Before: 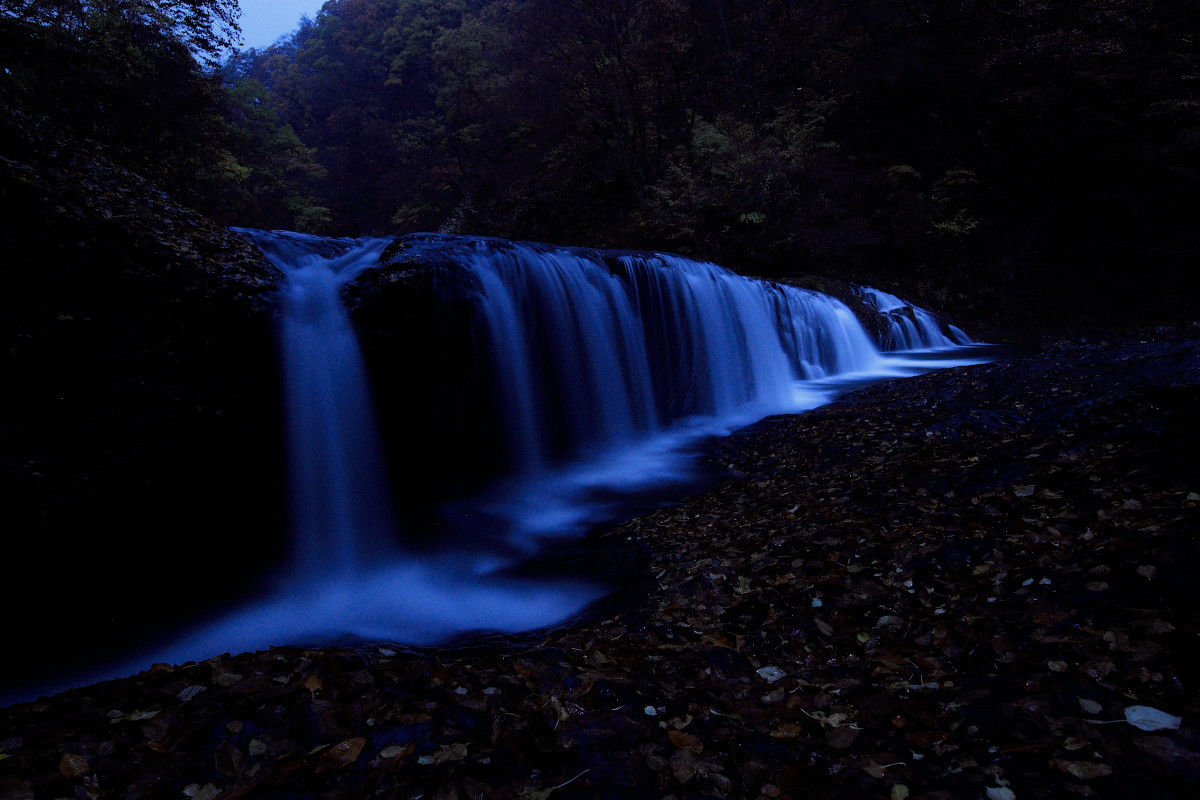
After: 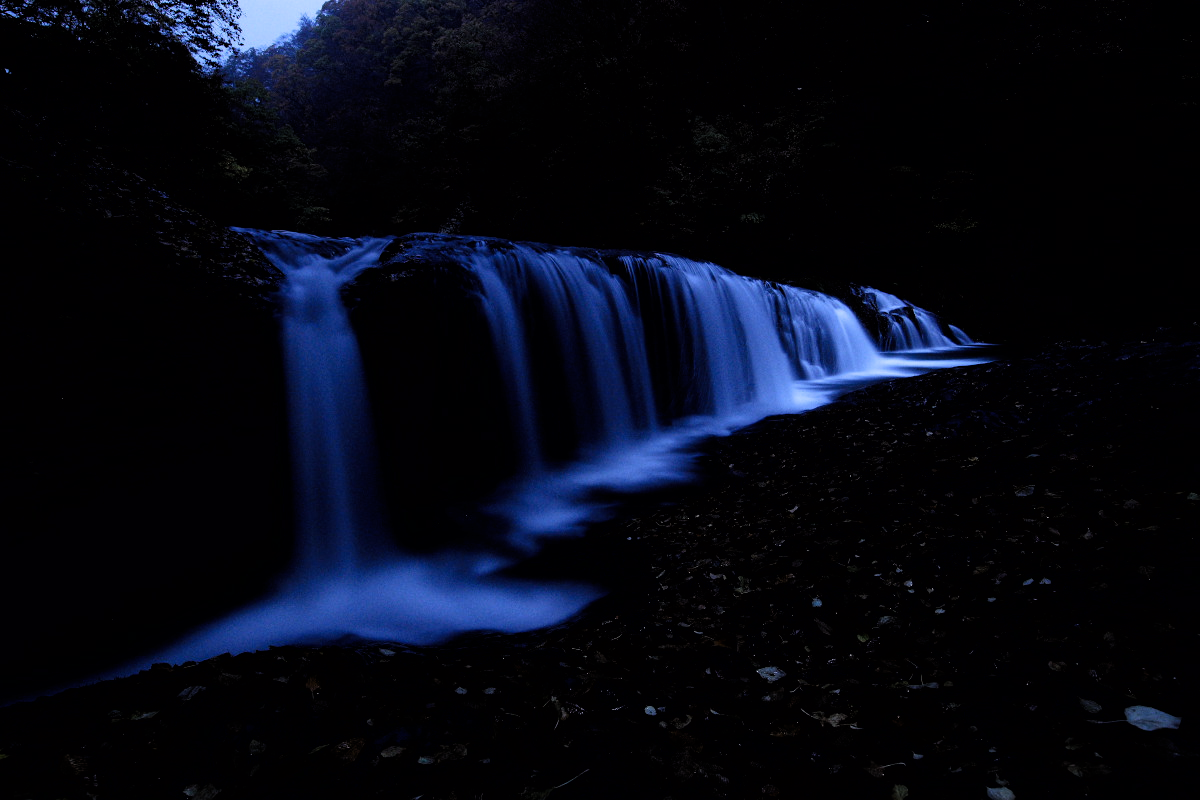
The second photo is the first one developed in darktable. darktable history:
filmic rgb: black relative exposure -8.2 EV, white relative exposure 2.2 EV, target white luminance 99.911%, hardness 7.15, latitude 75.64%, contrast 1.318, highlights saturation mix -2.65%, shadows ↔ highlights balance 29.84%, color science v6 (2022)
